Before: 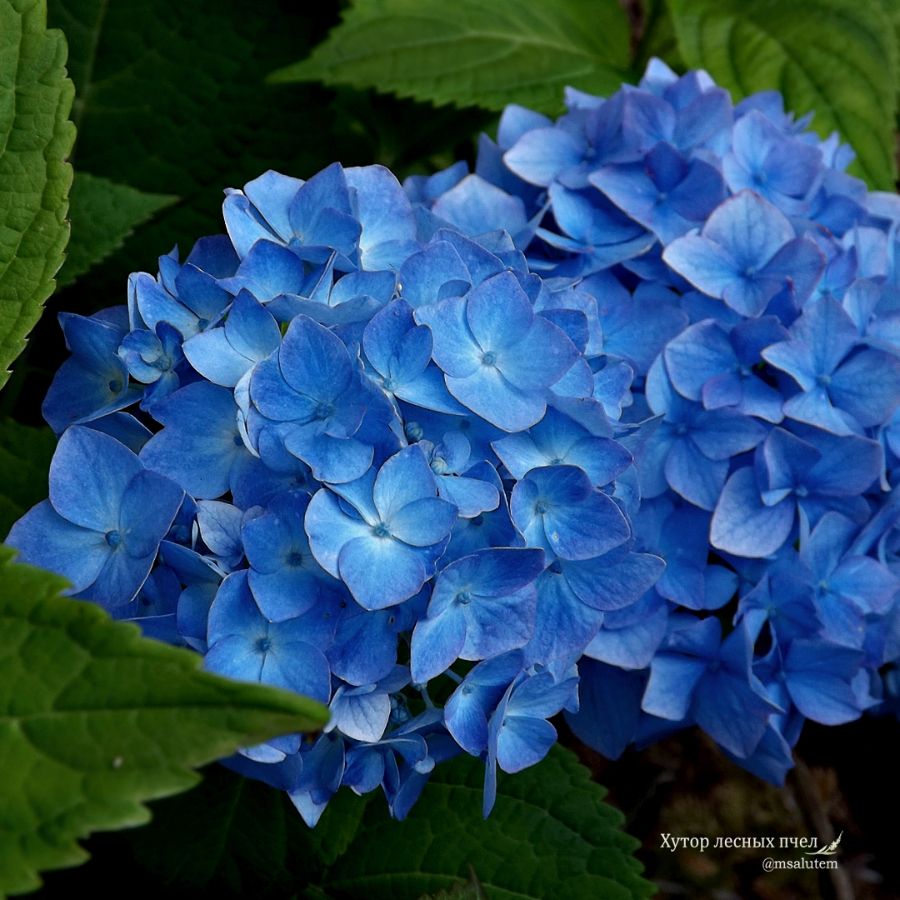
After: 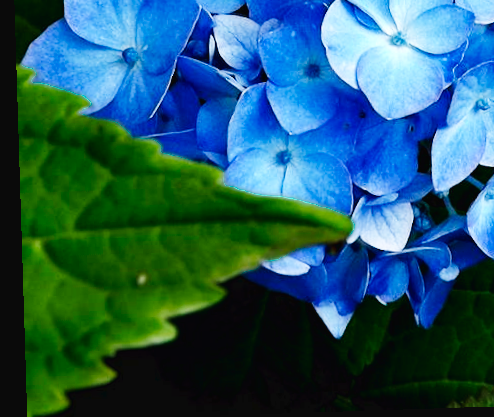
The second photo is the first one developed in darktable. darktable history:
crop and rotate: top 54.778%, right 46.61%, bottom 0.159%
rotate and perspective: rotation -1.77°, lens shift (horizontal) 0.004, automatic cropping off
color zones: curves: ch0 [(0.25, 0.5) (0.423, 0.5) (0.443, 0.5) (0.521, 0.756) (0.568, 0.5) (0.576, 0.5) (0.75, 0.5)]; ch1 [(0.25, 0.5) (0.423, 0.5) (0.443, 0.5) (0.539, 0.873) (0.624, 0.565) (0.631, 0.5) (0.75, 0.5)]
base curve: curves: ch0 [(0, 0.003) (0.001, 0.002) (0.006, 0.004) (0.02, 0.022) (0.048, 0.086) (0.094, 0.234) (0.162, 0.431) (0.258, 0.629) (0.385, 0.8) (0.548, 0.918) (0.751, 0.988) (1, 1)], preserve colors none
